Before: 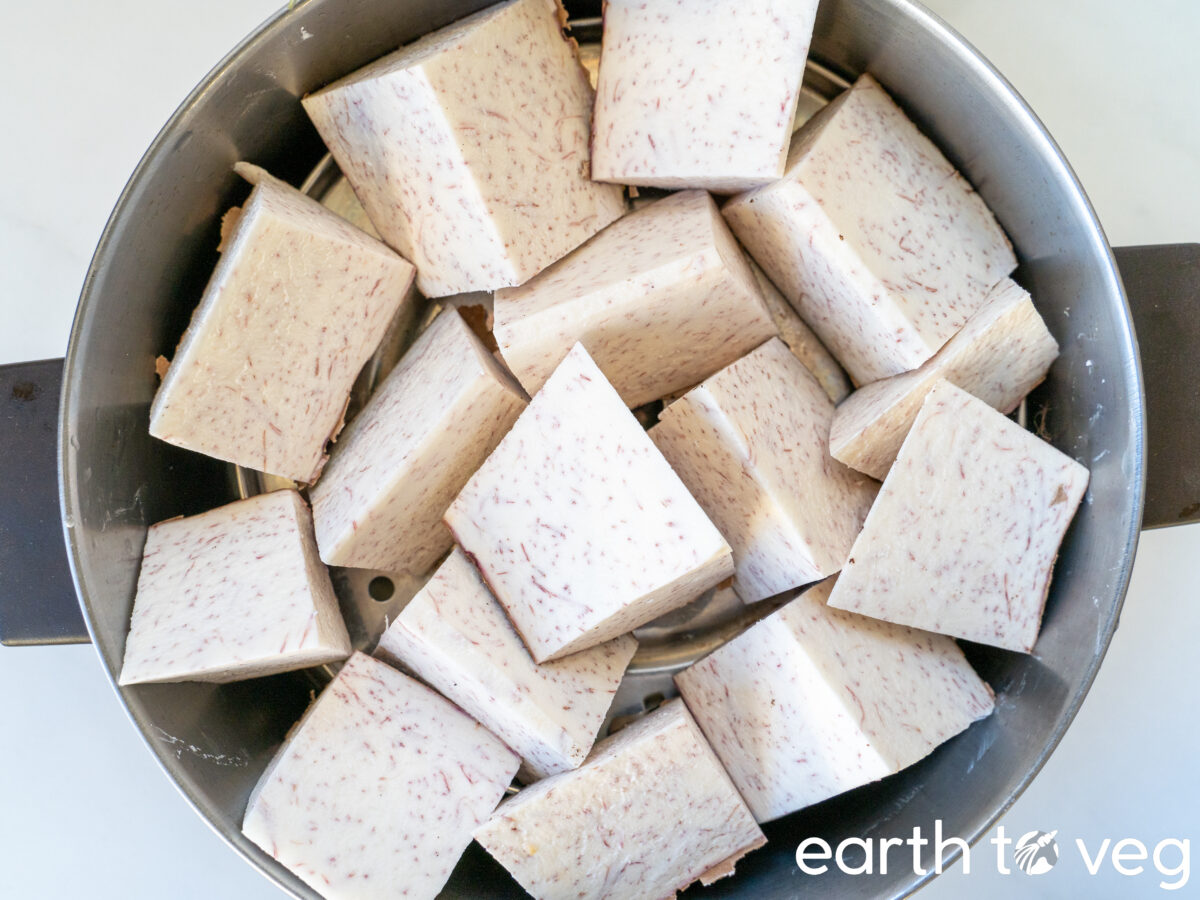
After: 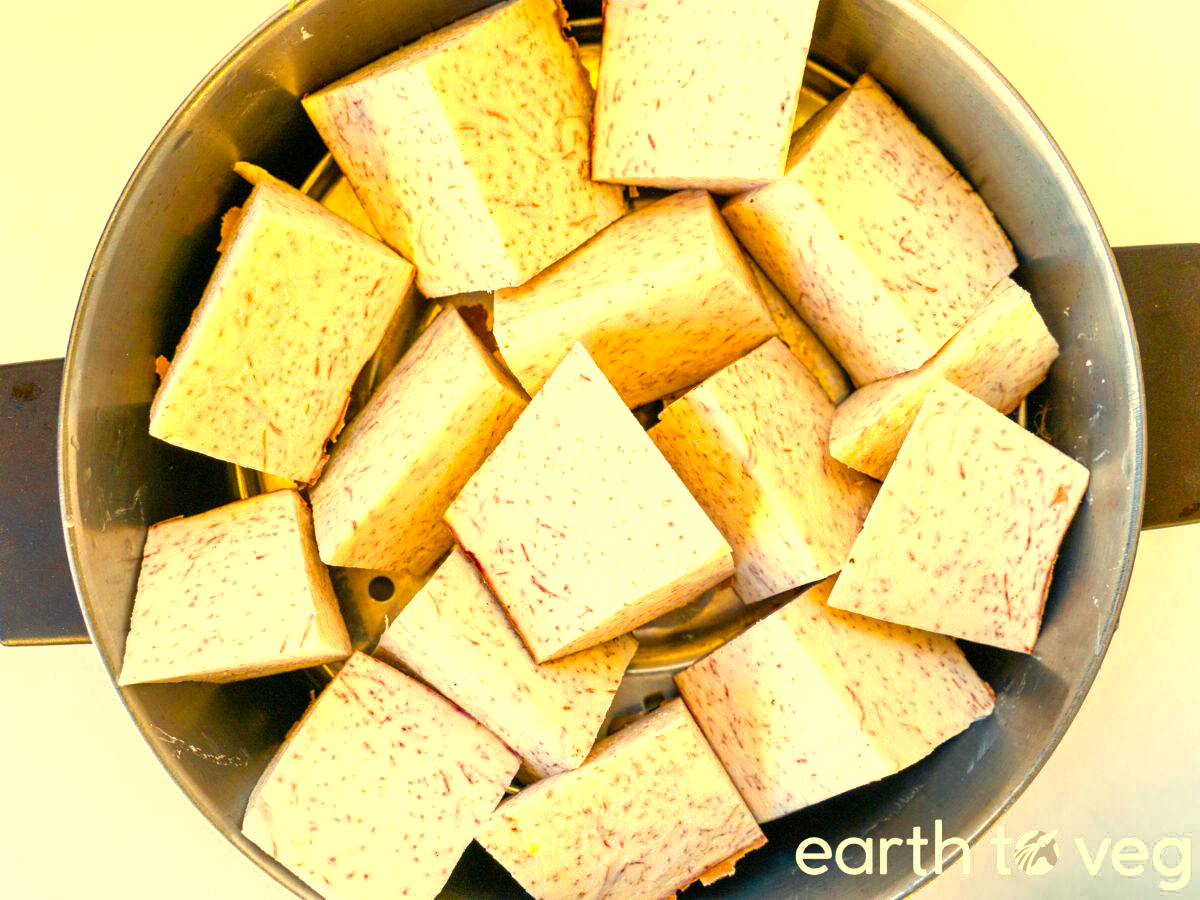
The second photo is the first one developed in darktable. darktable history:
color balance rgb: linear chroma grading › global chroma 23.15%, perceptual saturation grading › global saturation 28.7%, perceptual saturation grading › mid-tones 12.04%, perceptual saturation grading › shadows 10.19%, global vibrance 22.22%
white balance: red 1.123, blue 0.83
color zones: curves: ch0 [(0.004, 0.305) (0.261, 0.623) (0.389, 0.399) (0.708, 0.571) (0.947, 0.34)]; ch1 [(0.025, 0.645) (0.229, 0.584) (0.326, 0.551) (0.484, 0.262) (0.757, 0.643)]
